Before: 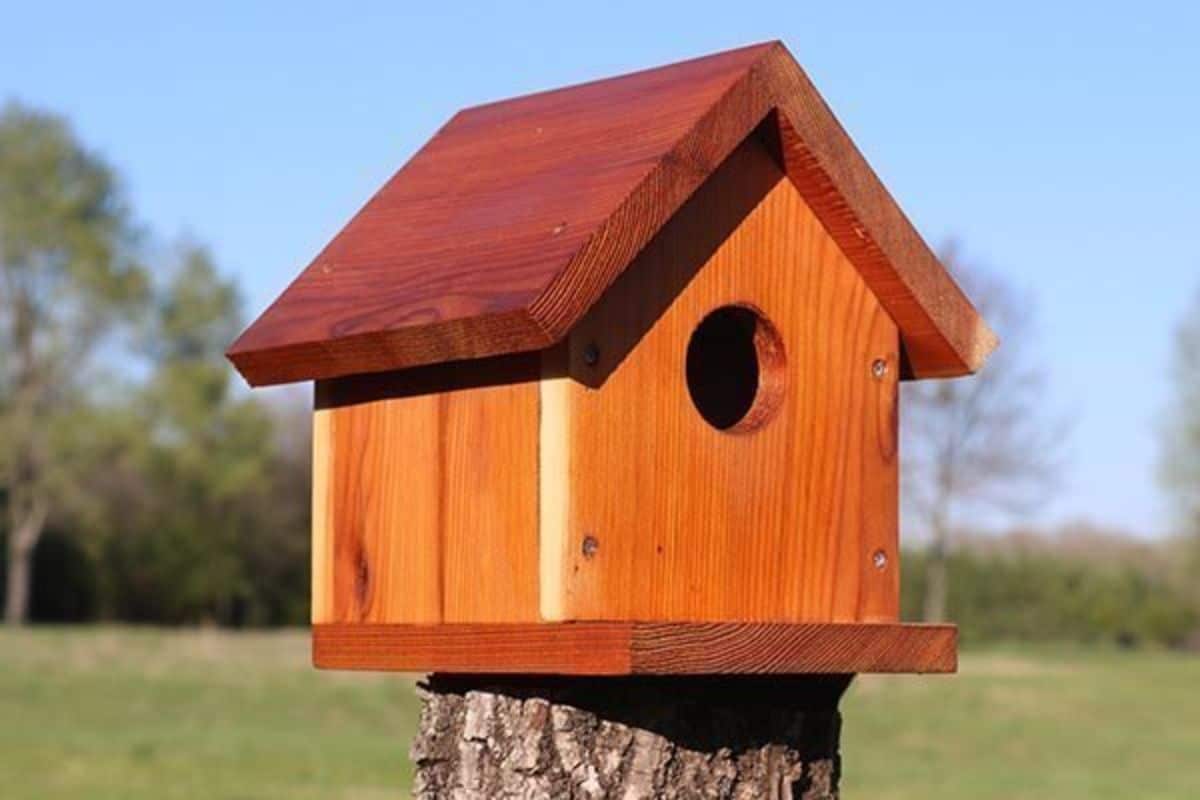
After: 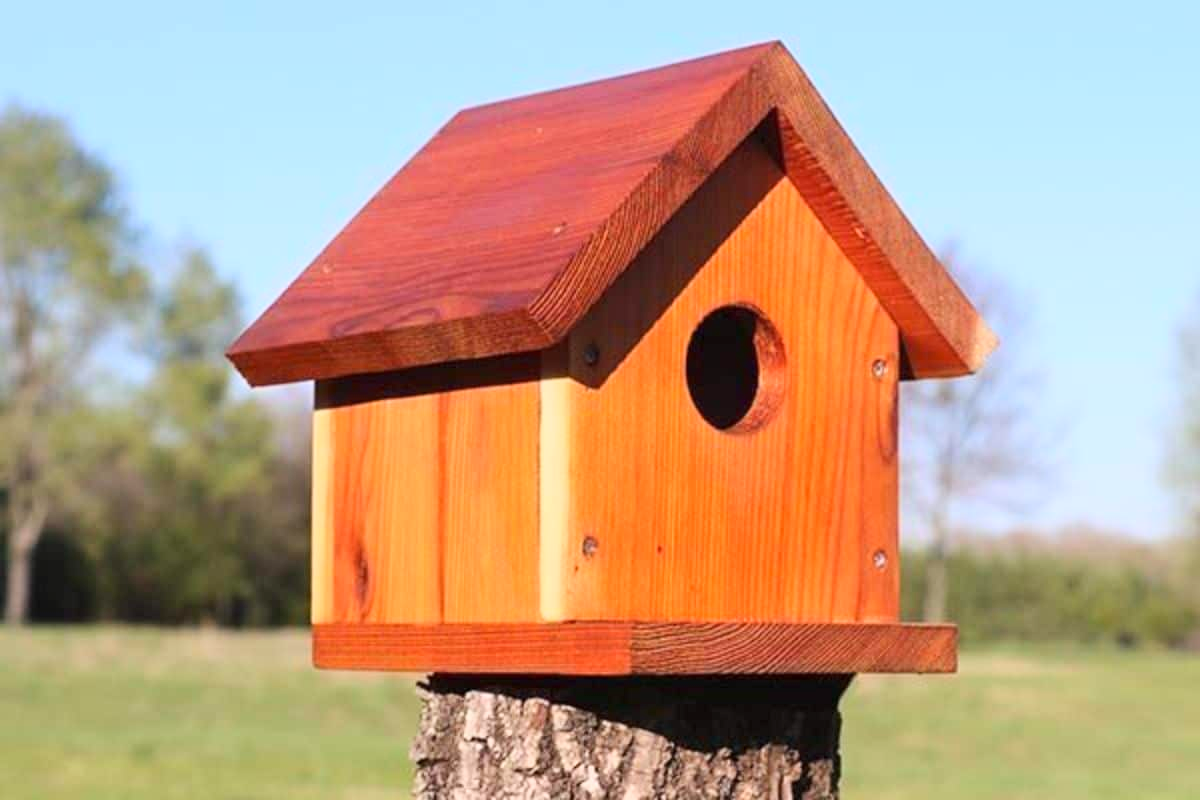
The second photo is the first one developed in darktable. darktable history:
base curve: curves: ch0 [(0, 0) (0.204, 0.334) (0.55, 0.733) (1, 1)]
